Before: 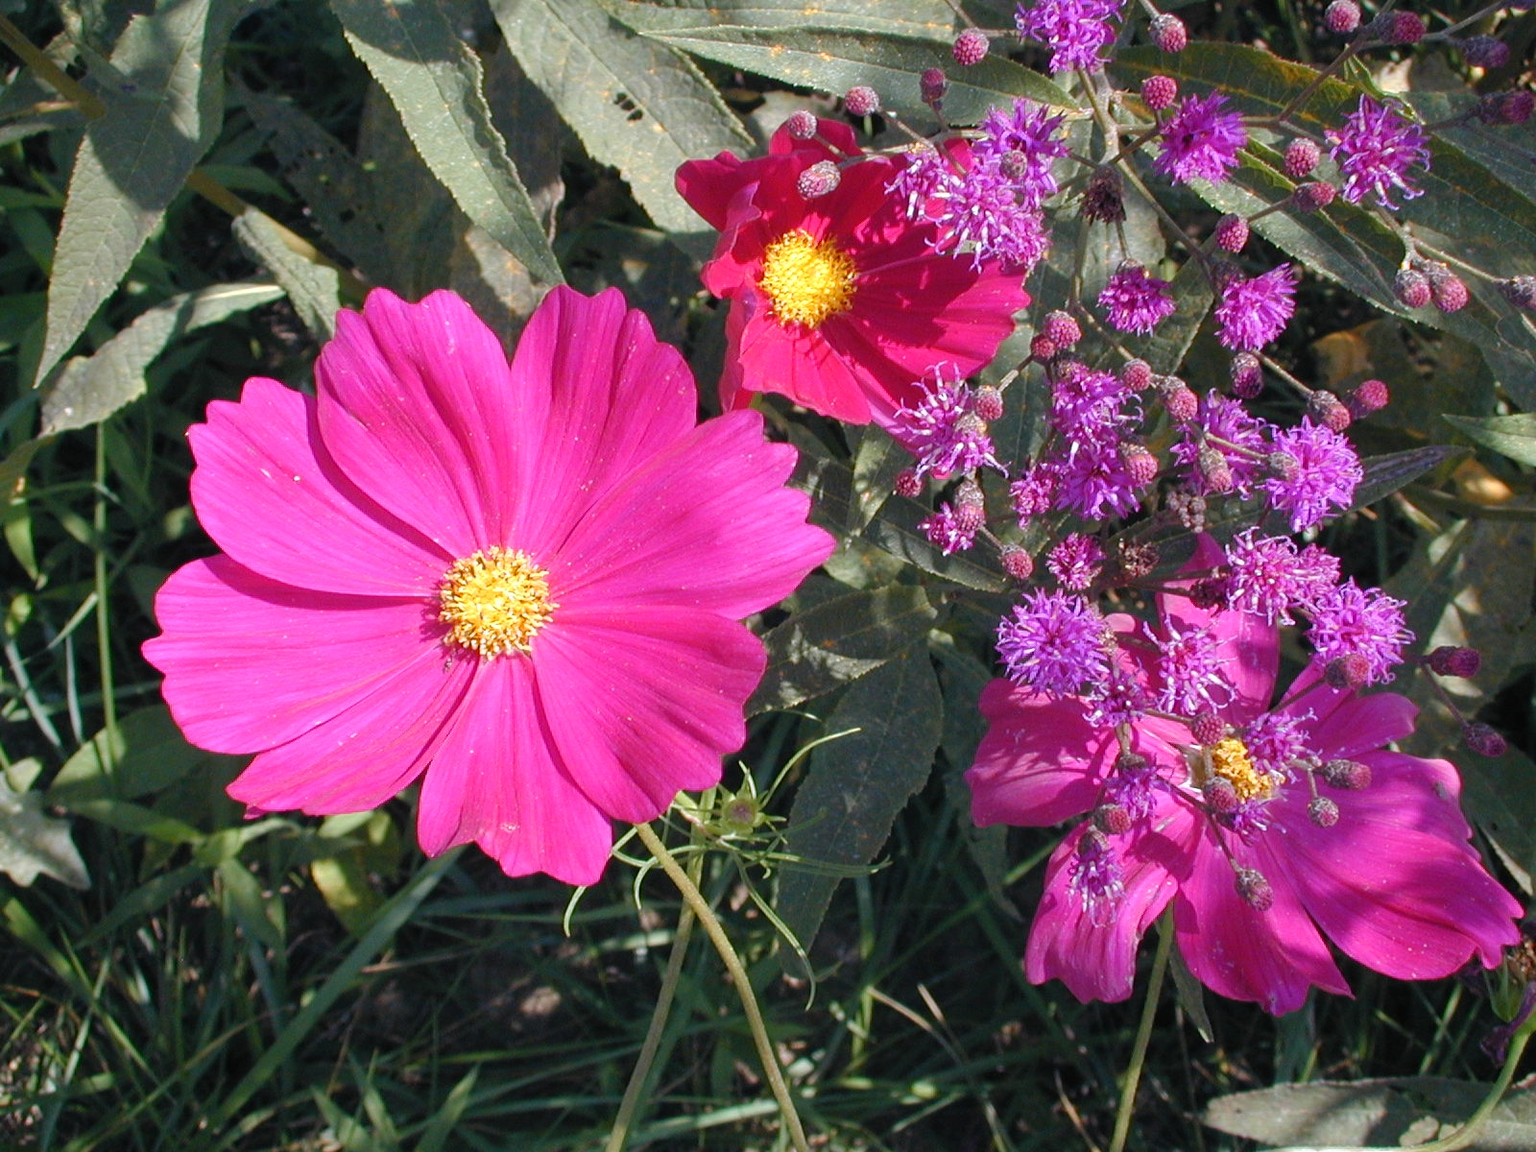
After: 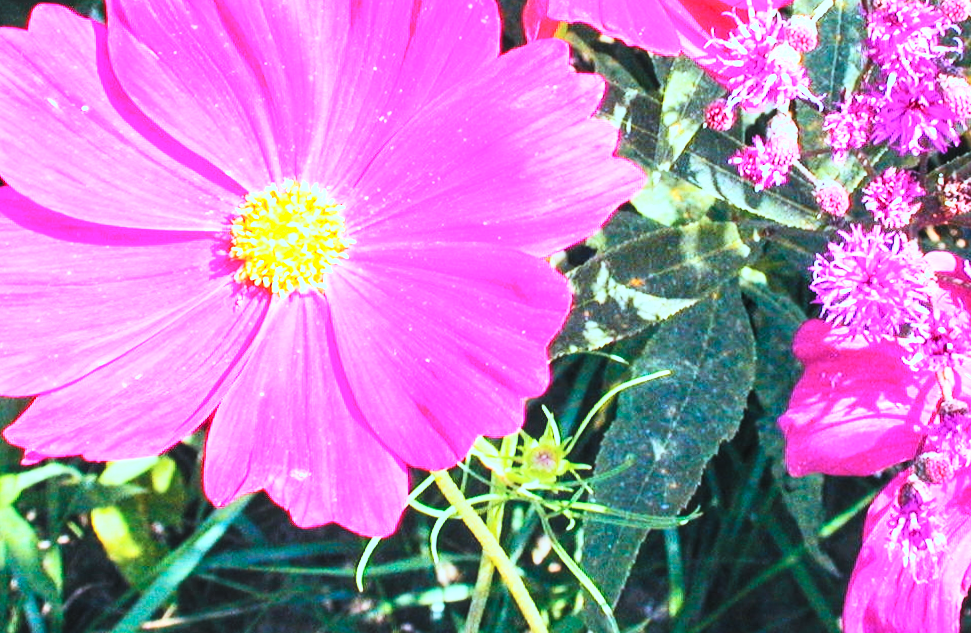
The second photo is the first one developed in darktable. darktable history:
base curve: curves: ch0 [(0, 0.003) (0.001, 0.002) (0.006, 0.004) (0.02, 0.022) (0.048, 0.086) (0.094, 0.234) (0.162, 0.431) (0.258, 0.629) (0.385, 0.8) (0.548, 0.918) (0.751, 0.988) (1, 1)], preserve colors none
crop: left 13.312%, top 31.28%, right 24.627%, bottom 15.582%
rotate and perspective: rotation 0.226°, lens shift (vertical) -0.042, crop left 0.023, crop right 0.982, crop top 0.006, crop bottom 0.994
contrast brightness saturation: contrast 0.39, brightness 0.53
local contrast: on, module defaults
color balance rgb: perceptual saturation grading › global saturation 30%, global vibrance 20%
color correction: highlights a* -11.71, highlights b* -15.58
